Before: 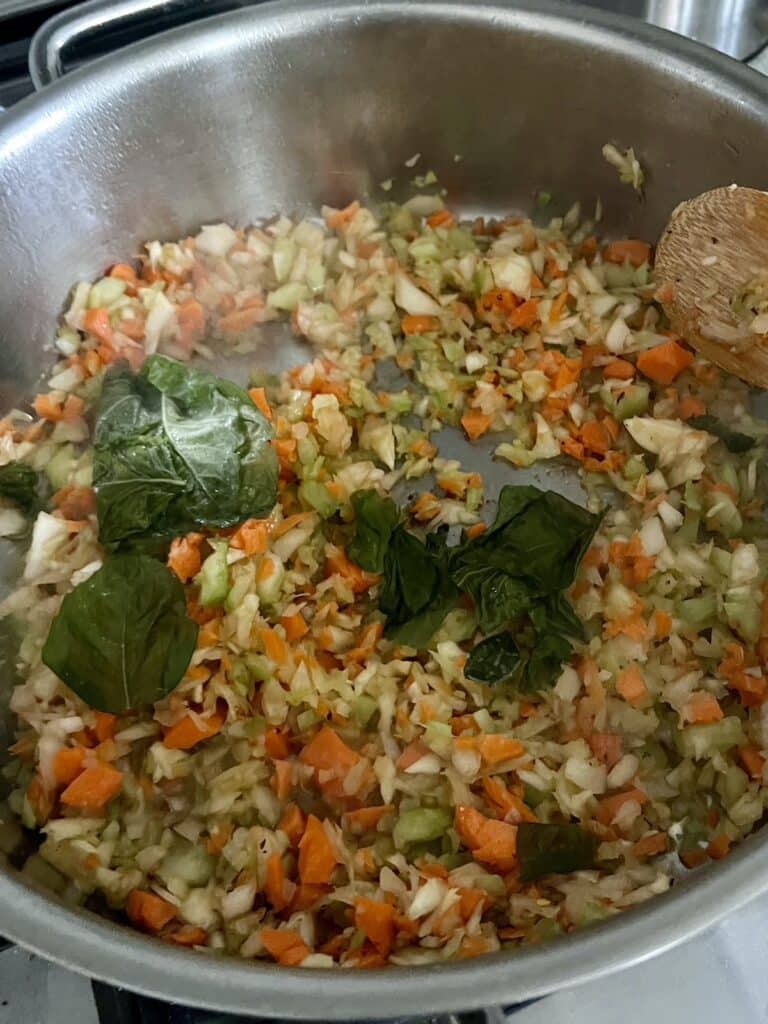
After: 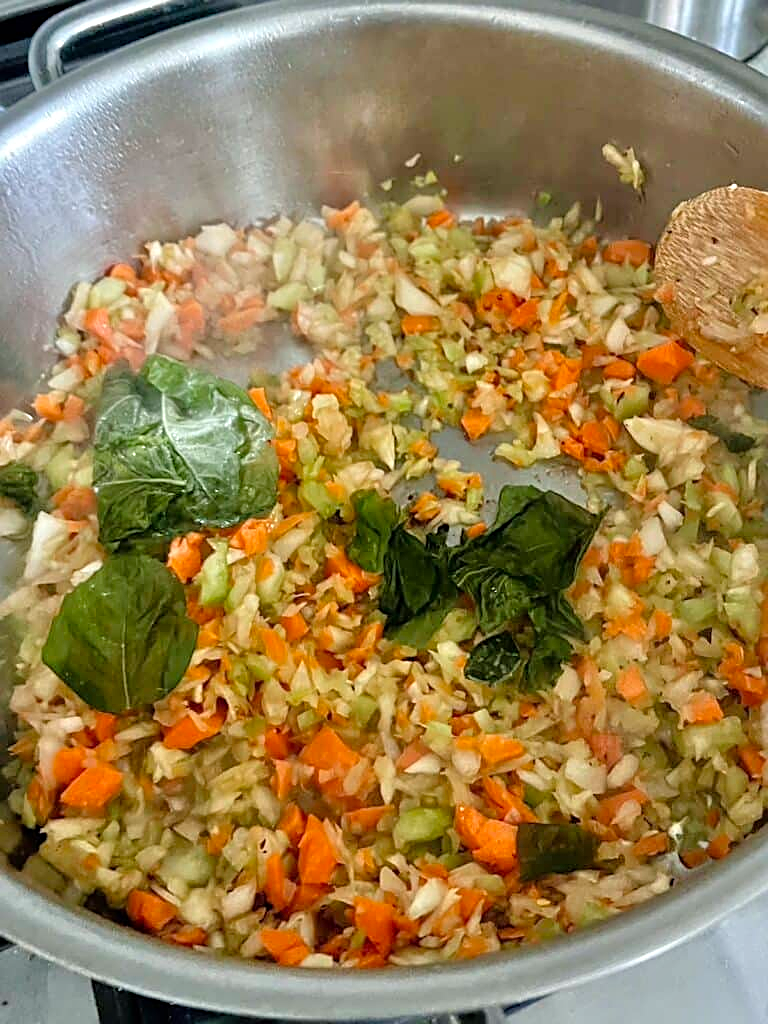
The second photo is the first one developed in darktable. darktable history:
tone equalizer: -7 EV 0.15 EV, -6 EV 0.6 EV, -5 EV 1.15 EV, -4 EV 1.33 EV, -3 EV 1.15 EV, -2 EV 0.6 EV, -1 EV 0.15 EV, mask exposure compensation -0.5 EV
sharpen: on, module defaults
